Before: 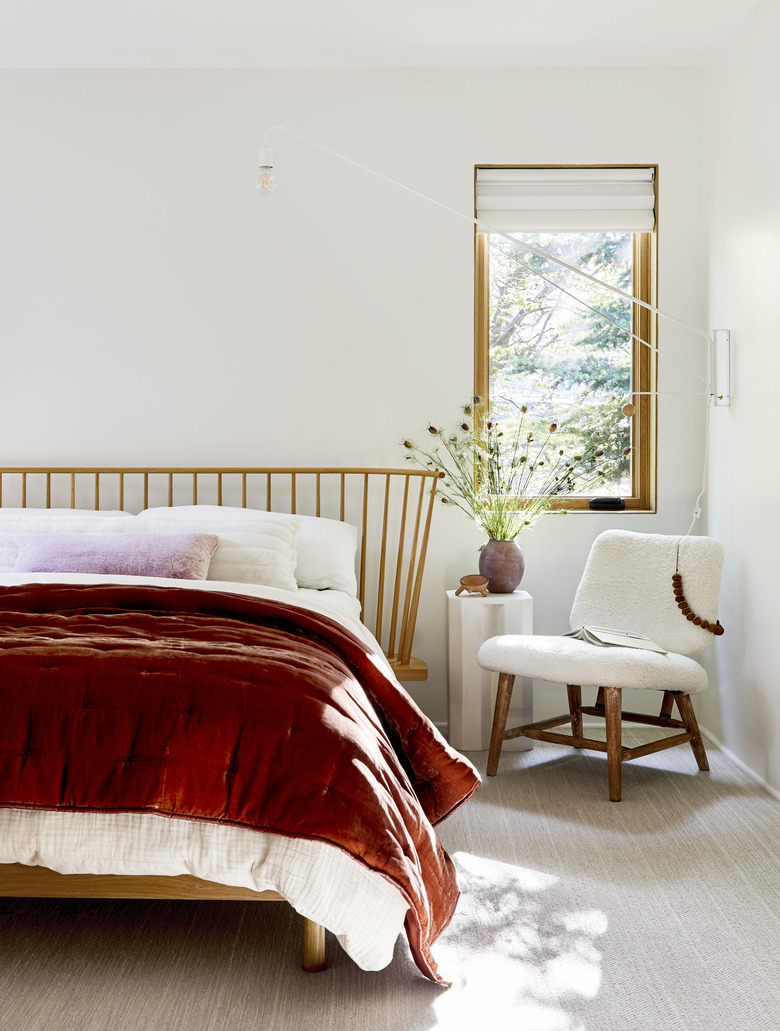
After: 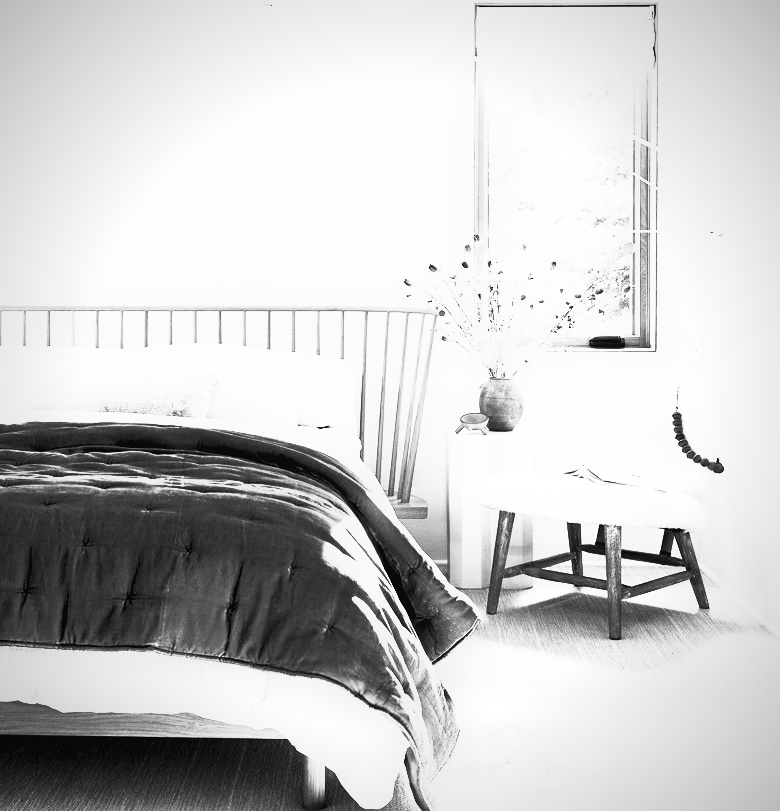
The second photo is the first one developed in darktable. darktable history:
filmic rgb: black relative exposure -8.42 EV, white relative exposure 4.68 EV, hardness 3.82, color science v6 (2022)
crop and rotate: top 15.774%, bottom 5.506%
grain: coarseness 0.09 ISO, strength 16.61%
exposure: black level correction 0.001, exposure 0.5 EV, compensate exposure bias true, compensate highlight preservation false
vignetting: fall-off radius 60%, automatic ratio true
contrast brightness saturation: contrast 1, brightness 1, saturation 1
monochrome: on, module defaults
local contrast: mode bilateral grid, contrast 20, coarseness 50, detail 120%, midtone range 0.2
